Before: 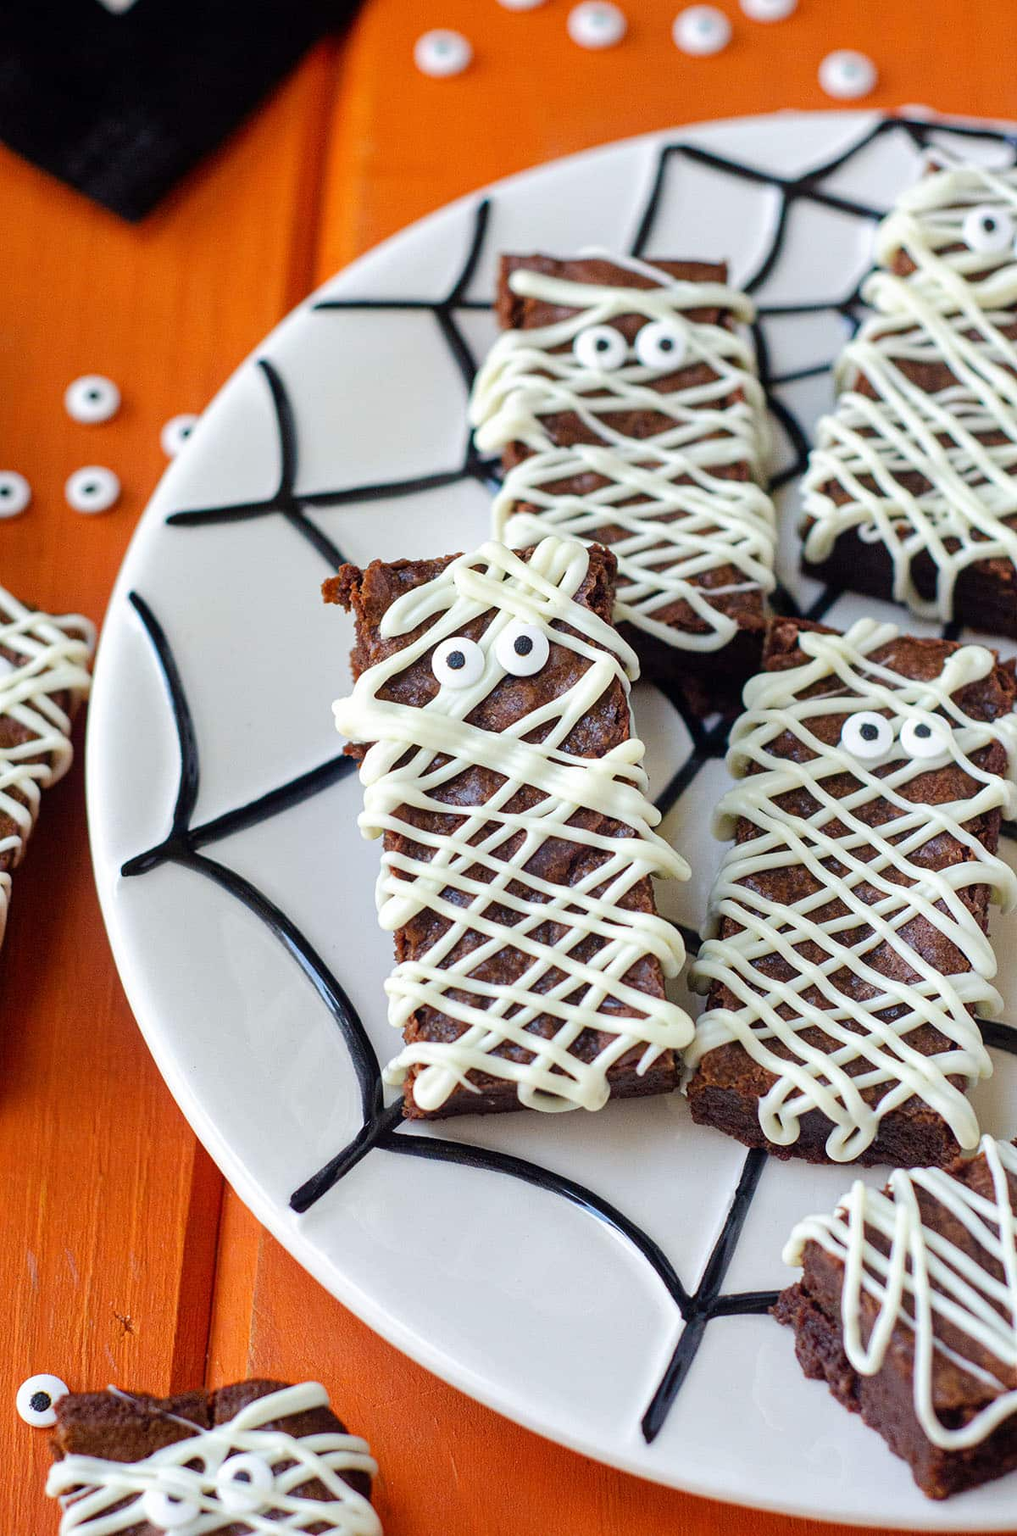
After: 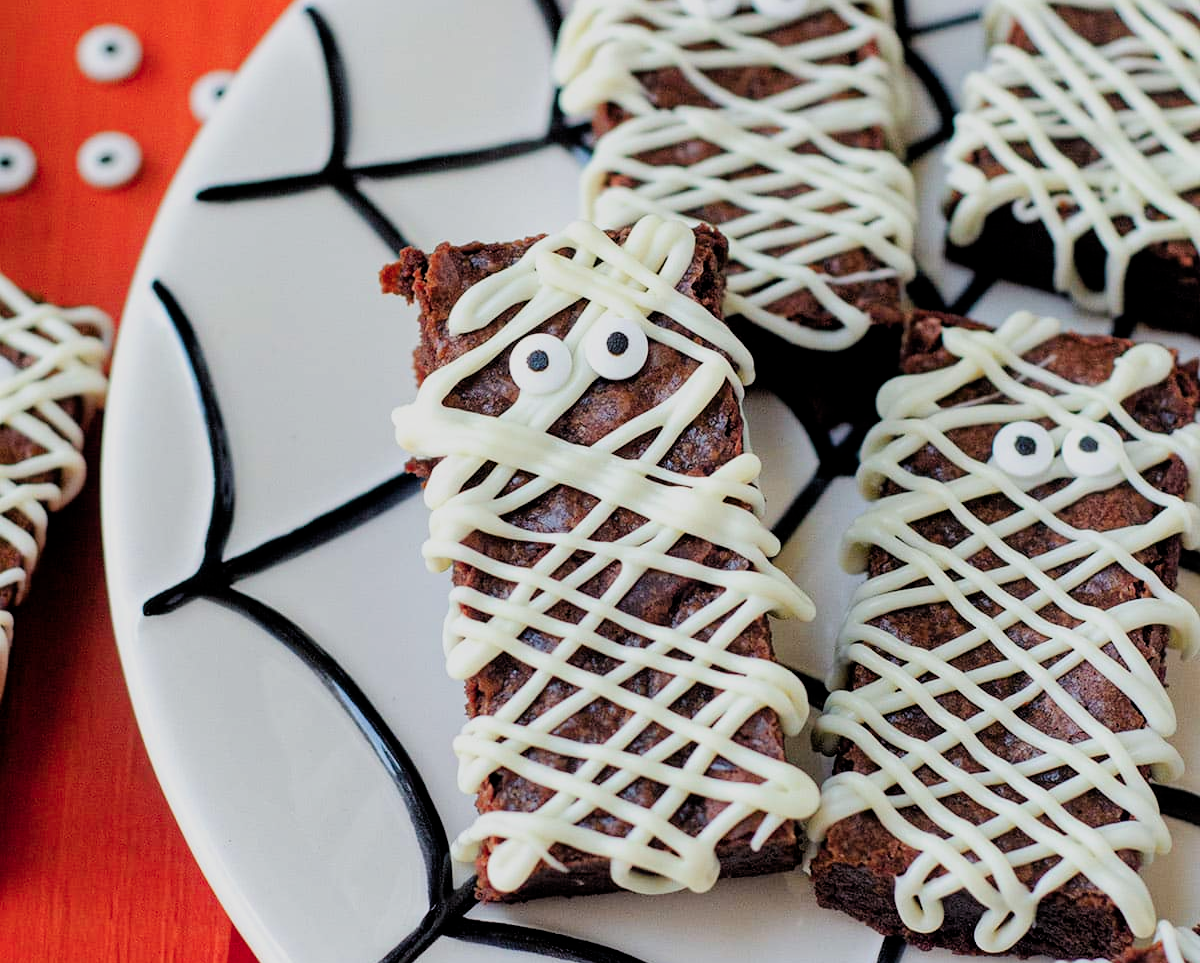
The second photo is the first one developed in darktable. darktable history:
filmic rgb: black relative exposure -7.78 EV, white relative exposure 4.44 EV, threshold 2.98 EV, target black luminance 0%, hardness 3.75, latitude 50.62%, contrast 1.07, highlights saturation mix 8.57%, shadows ↔ highlights balance -0.219%, enable highlight reconstruction true
color zones: curves: ch1 [(0.239, 0.552) (0.75, 0.5)]; ch2 [(0.25, 0.462) (0.749, 0.457)]
crop and rotate: top 23.085%, bottom 23.743%
